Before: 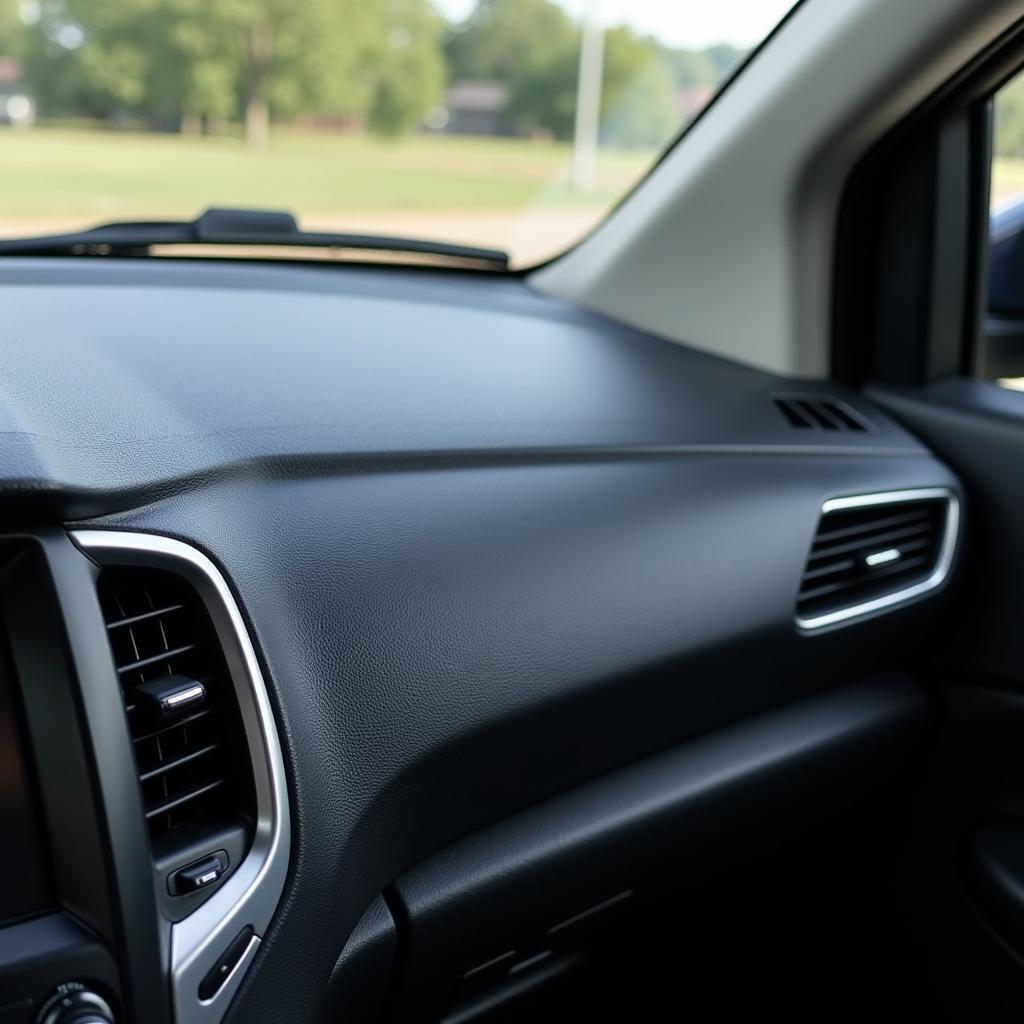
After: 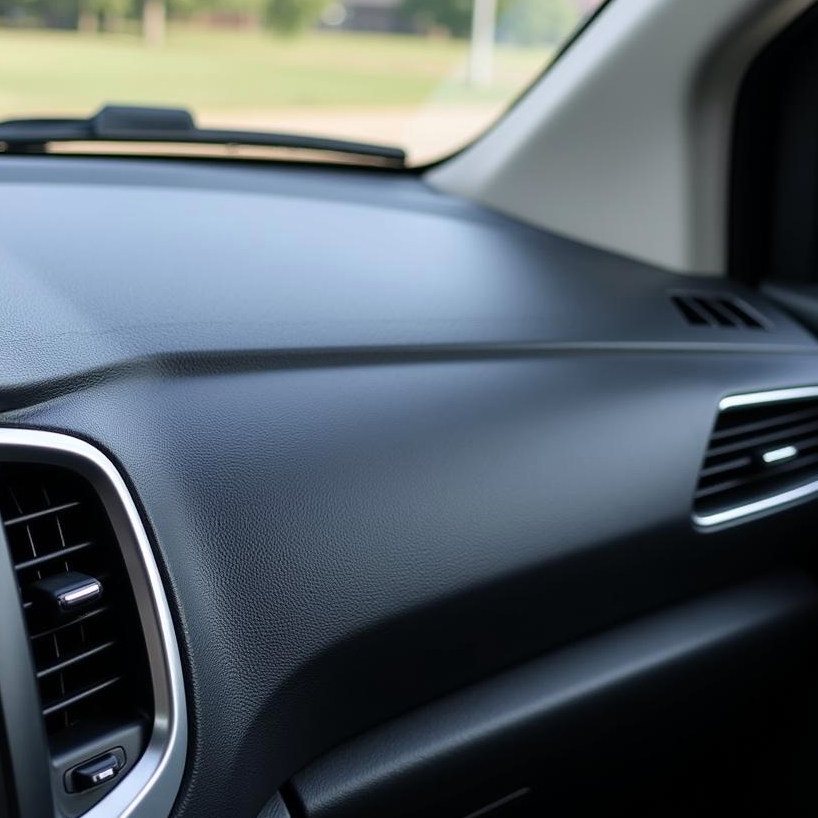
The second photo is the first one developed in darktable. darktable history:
crop and rotate: left 10.071%, top 10.071%, right 10.02%, bottom 10.02%
white balance: red 1.009, blue 1.027
